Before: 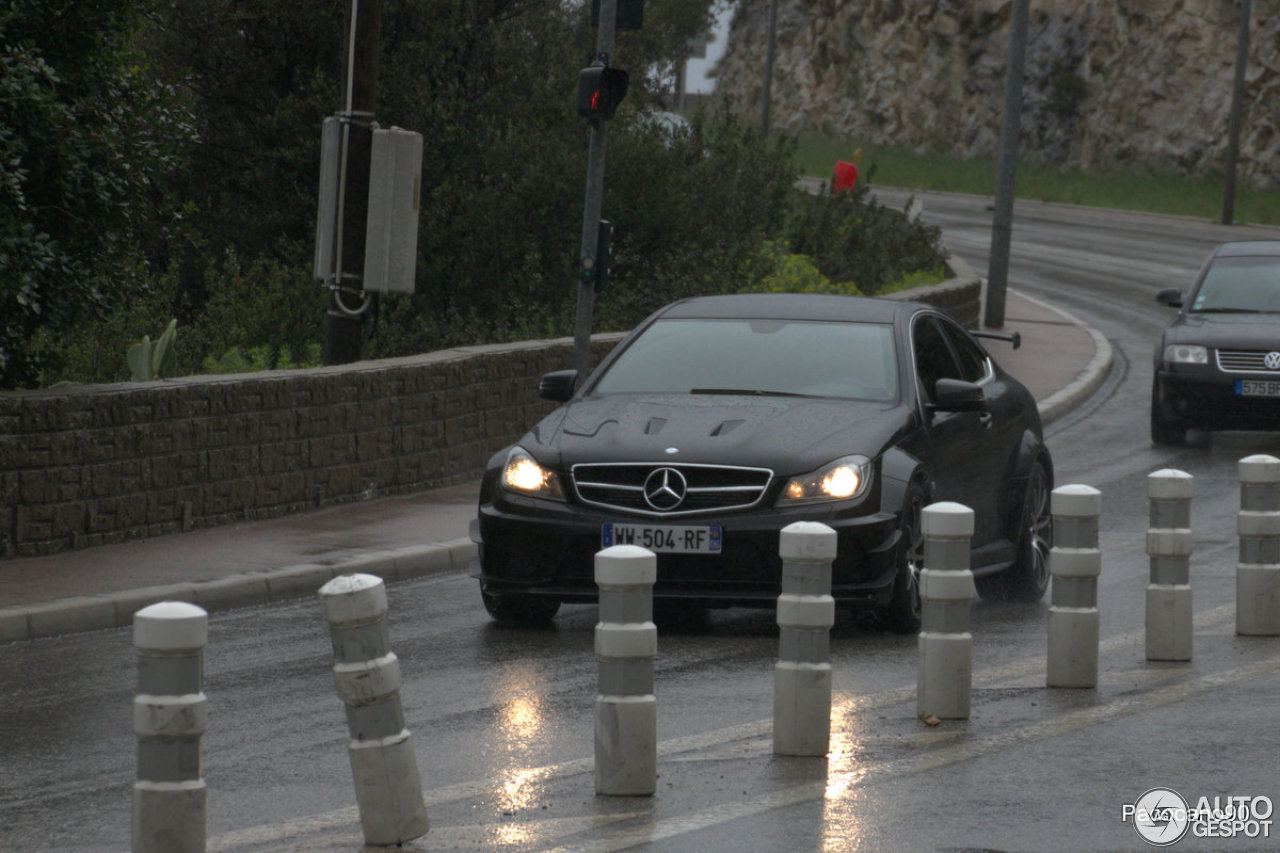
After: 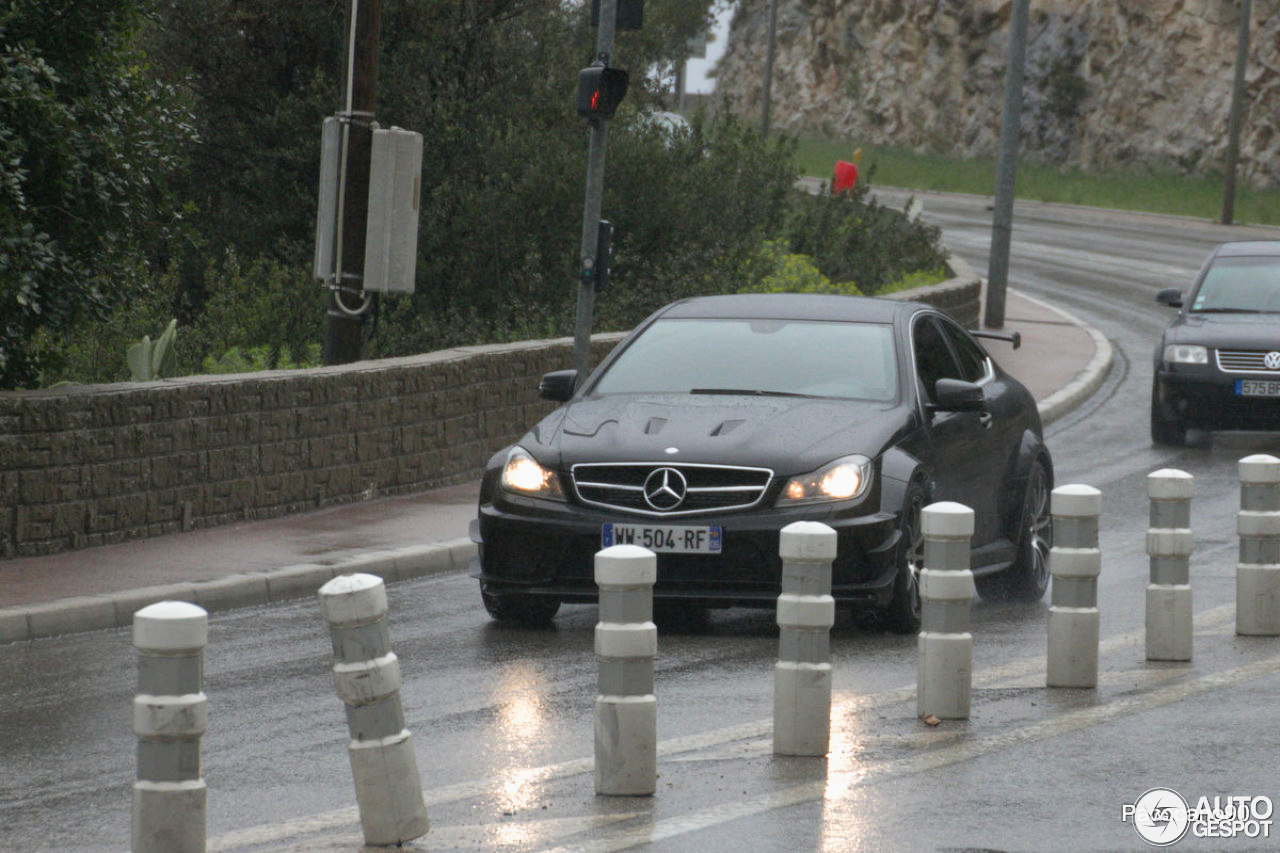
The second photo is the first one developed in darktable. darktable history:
sigmoid: contrast 1.22, skew 0.65
exposure: exposure 1 EV, compensate highlight preservation false
